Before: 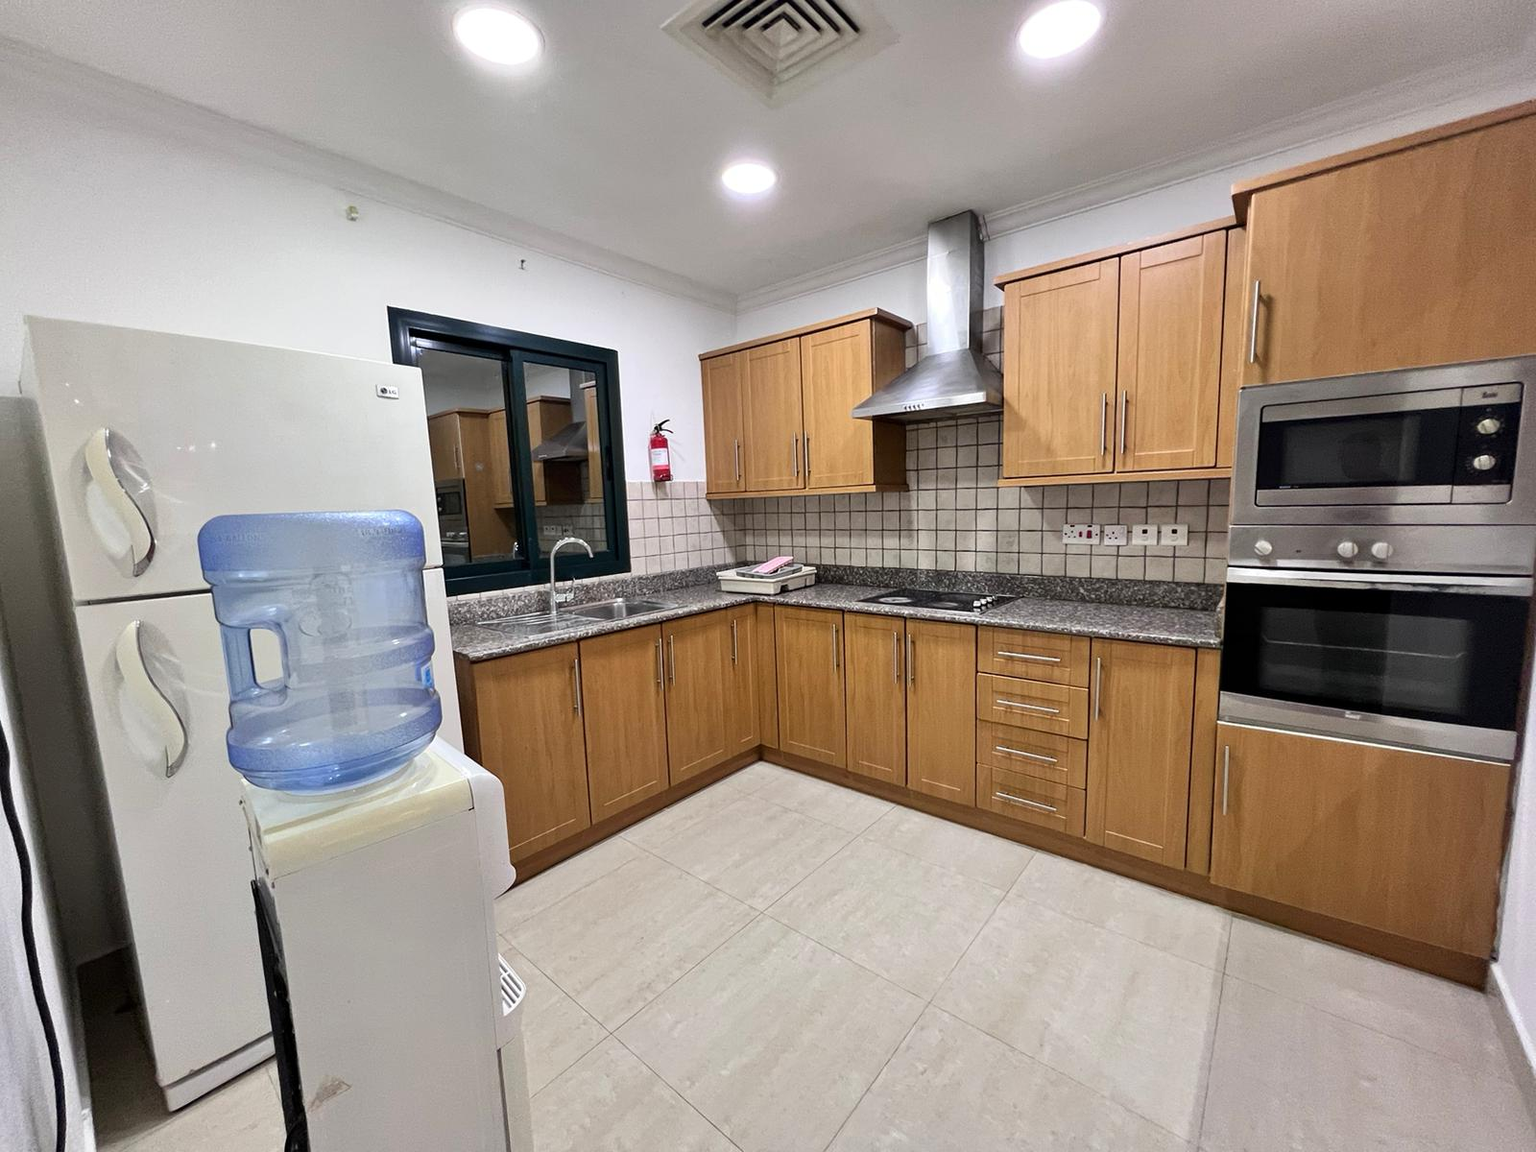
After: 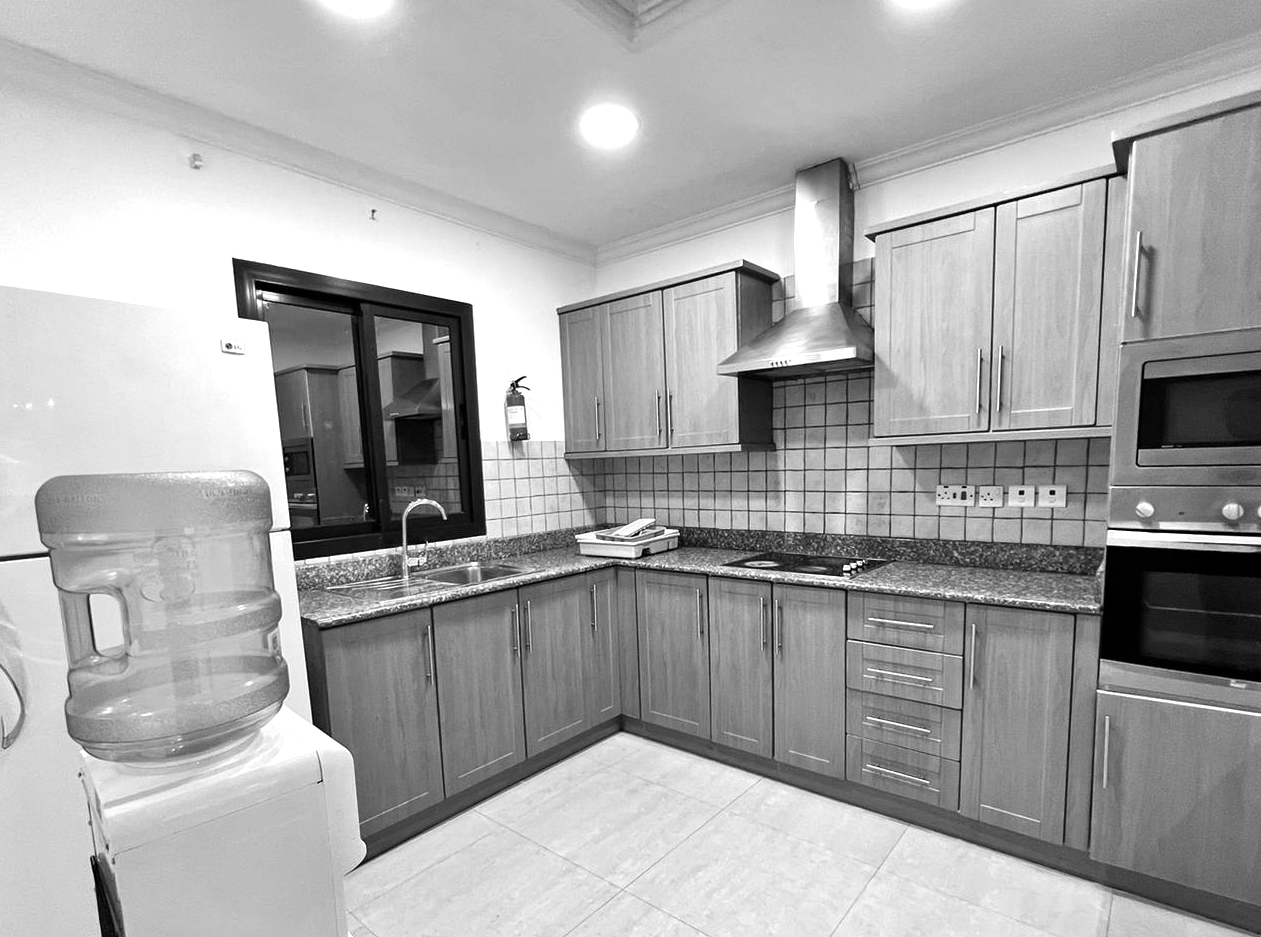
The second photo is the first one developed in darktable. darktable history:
monochrome: a 73.58, b 64.21
color balance: gamma [0.9, 0.988, 0.975, 1.025], gain [1.05, 1, 1, 1]
levels: levels [0, 0.498, 1]
exposure: exposure 0.566 EV, compensate highlight preservation false
crop and rotate: left 10.77%, top 5.1%, right 10.41%, bottom 16.76%
